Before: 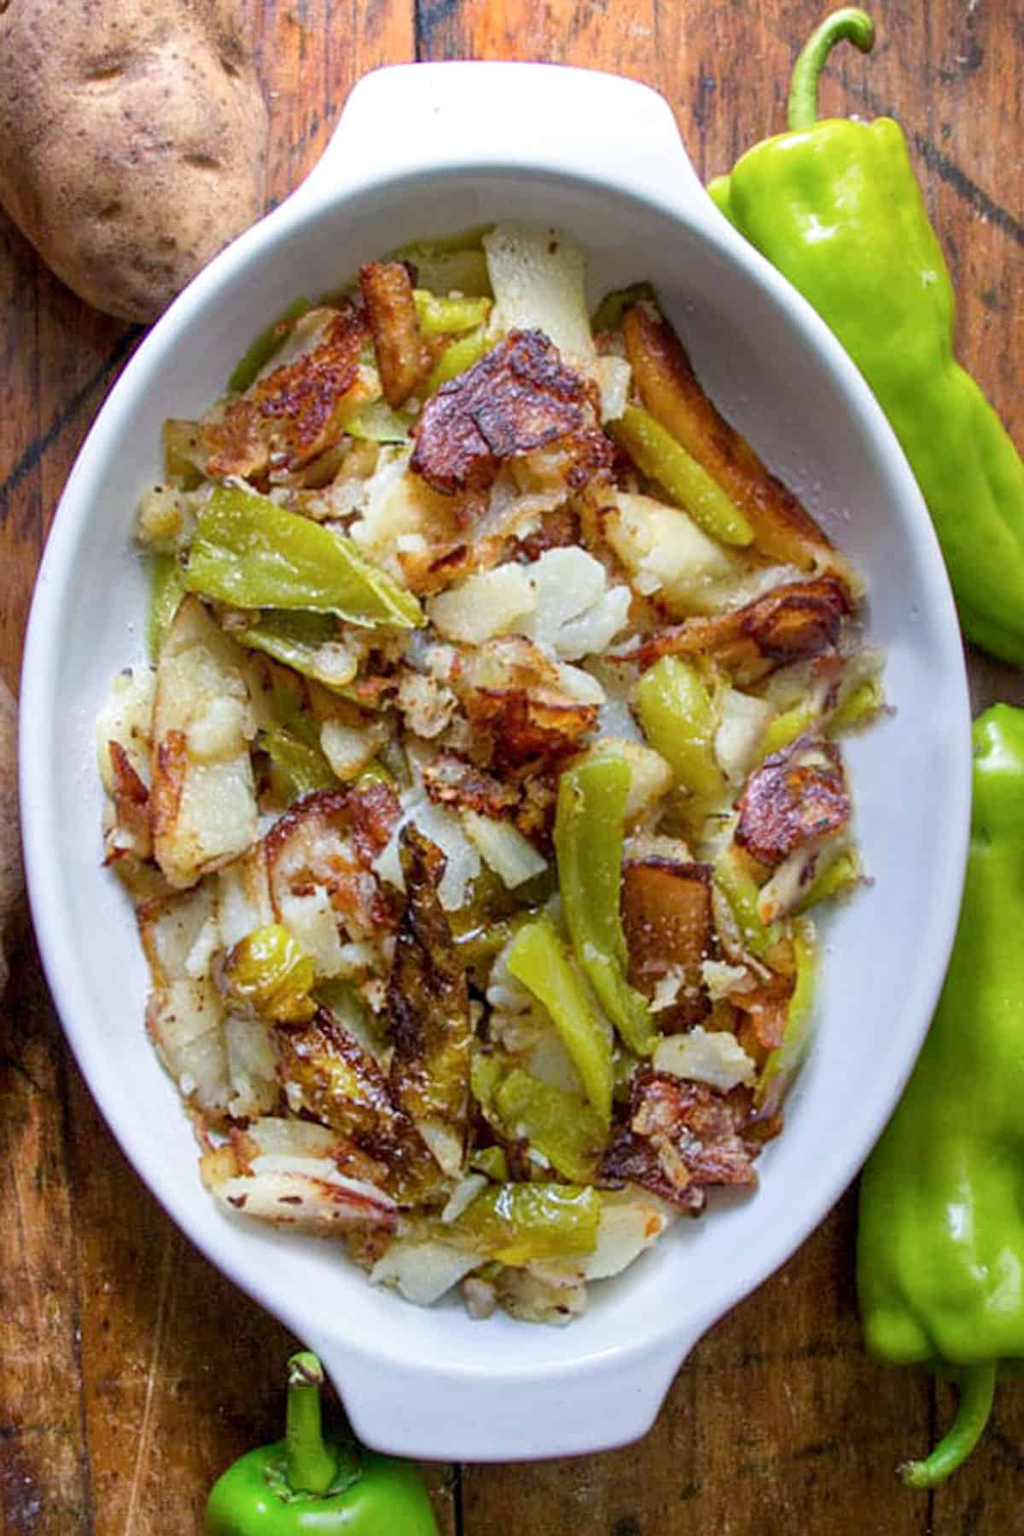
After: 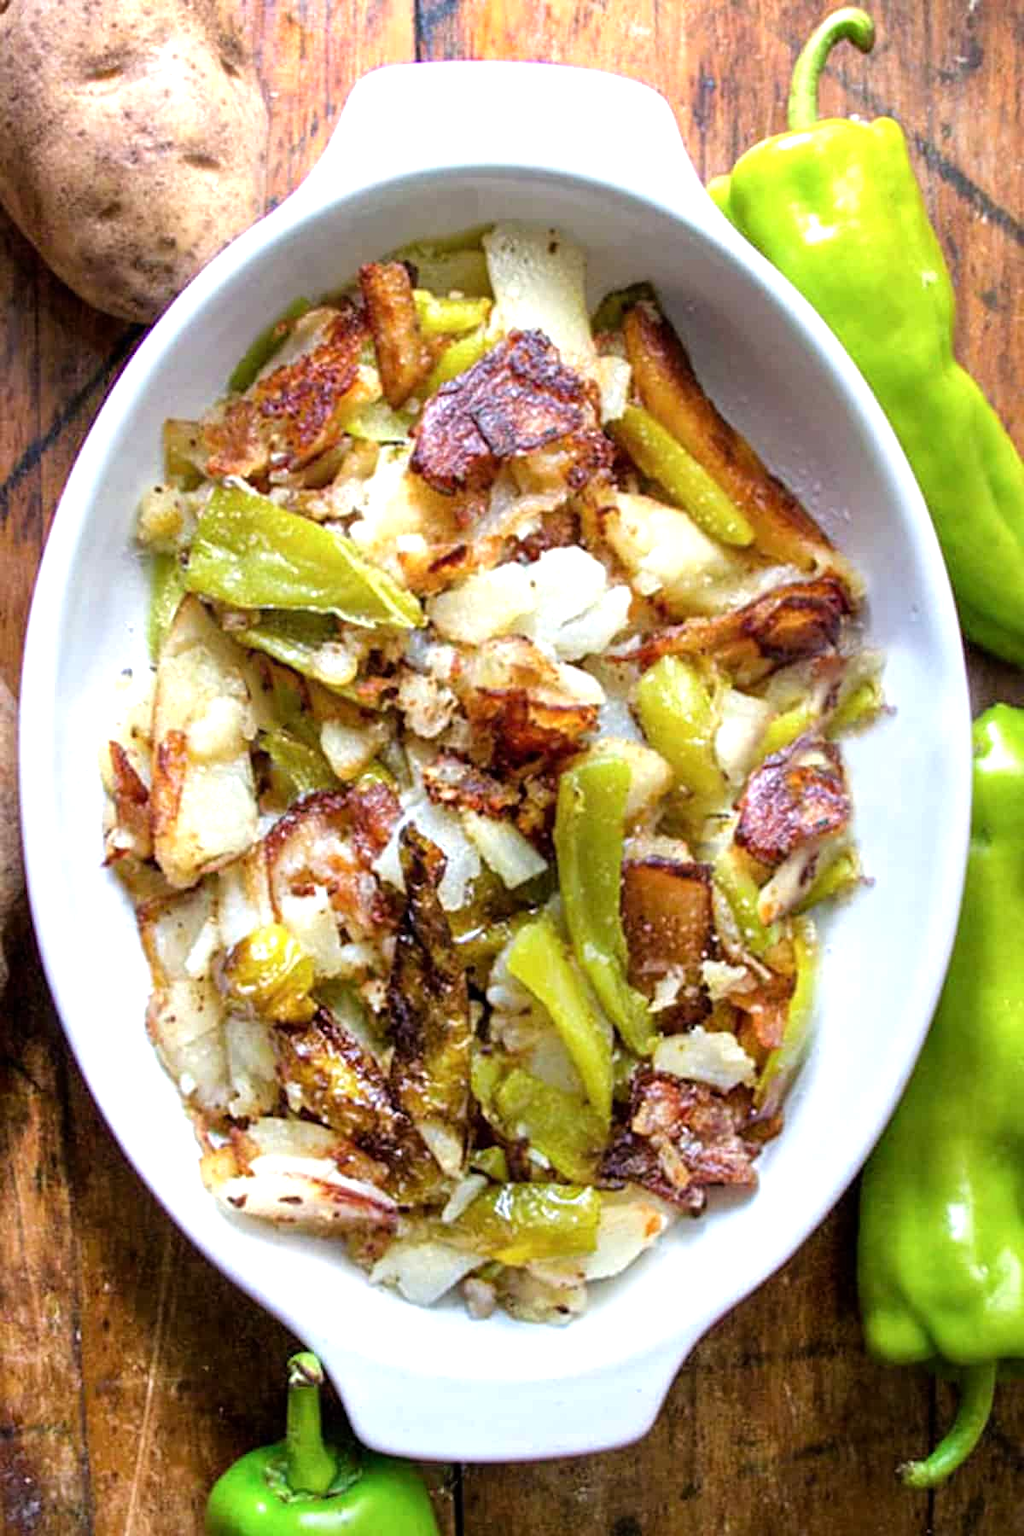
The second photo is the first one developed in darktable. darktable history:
tone equalizer: -8 EV -0.784 EV, -7 EV -0.703 EV, -6 EV -0.607 EV, -5 EV -0.389 EV, -3 EV 0.374 EV, -2 EV 0.6 EV, -1 EV 0.694 EV, +0 EV 0.749 EV
color correction: highlights b* -0.037
